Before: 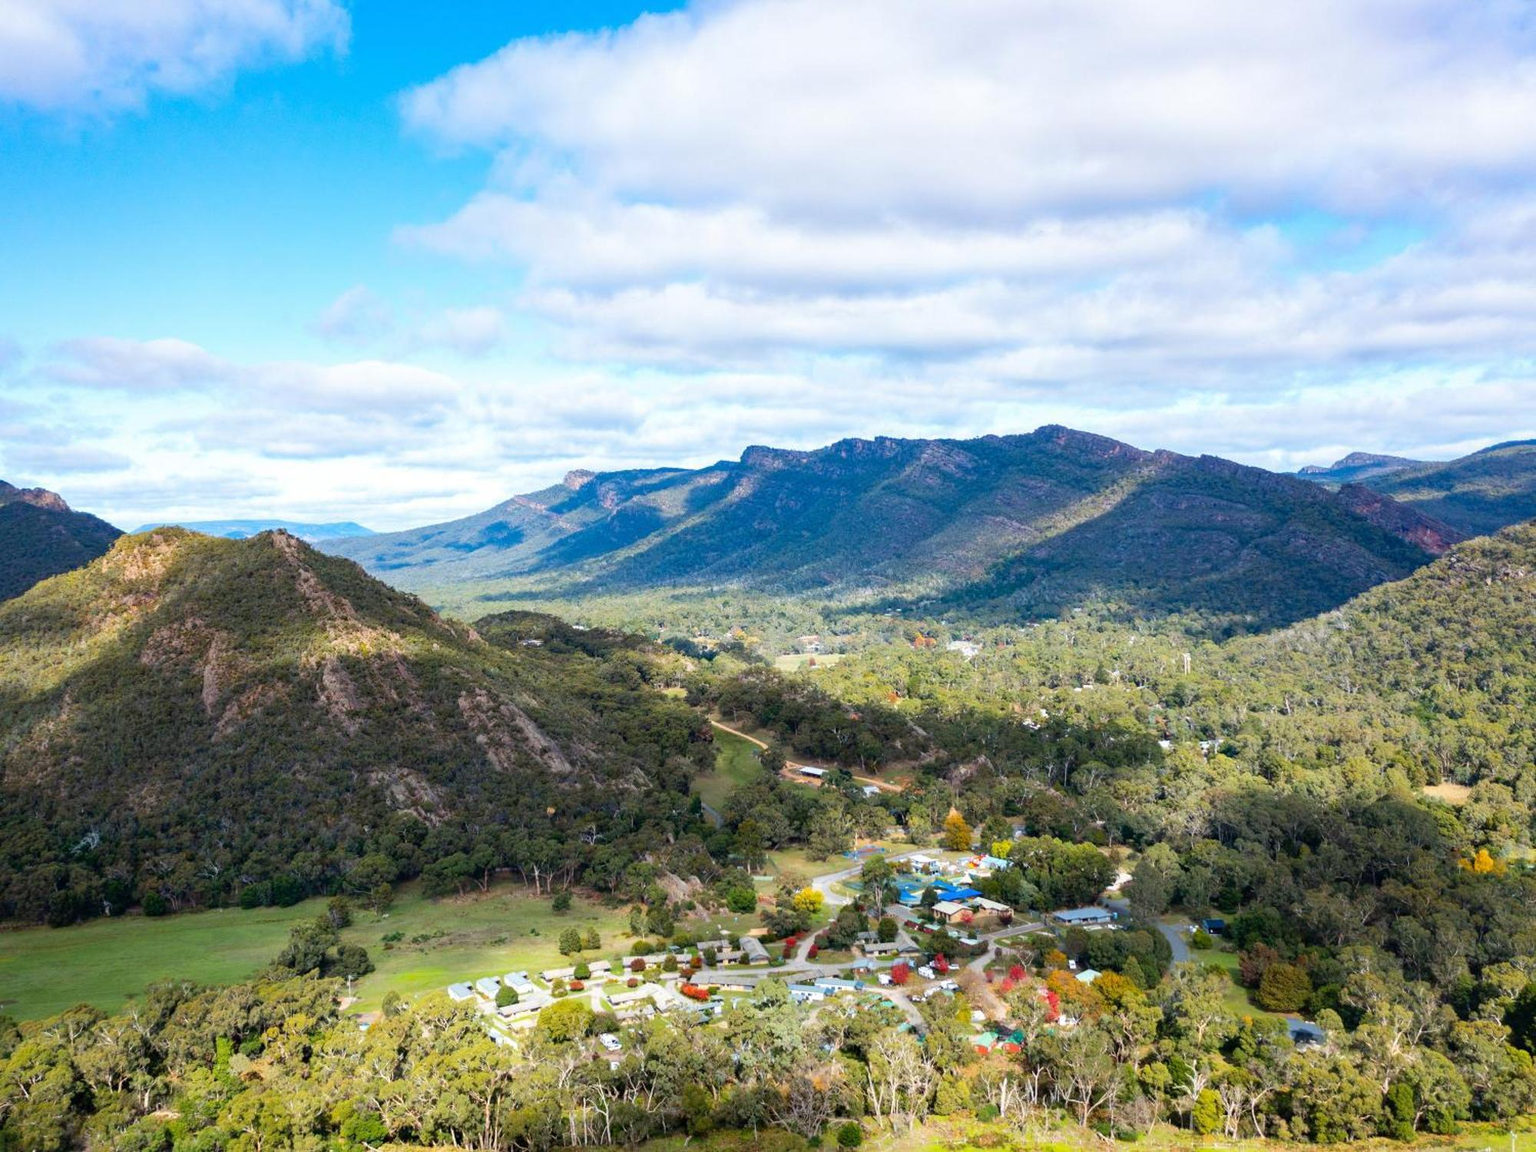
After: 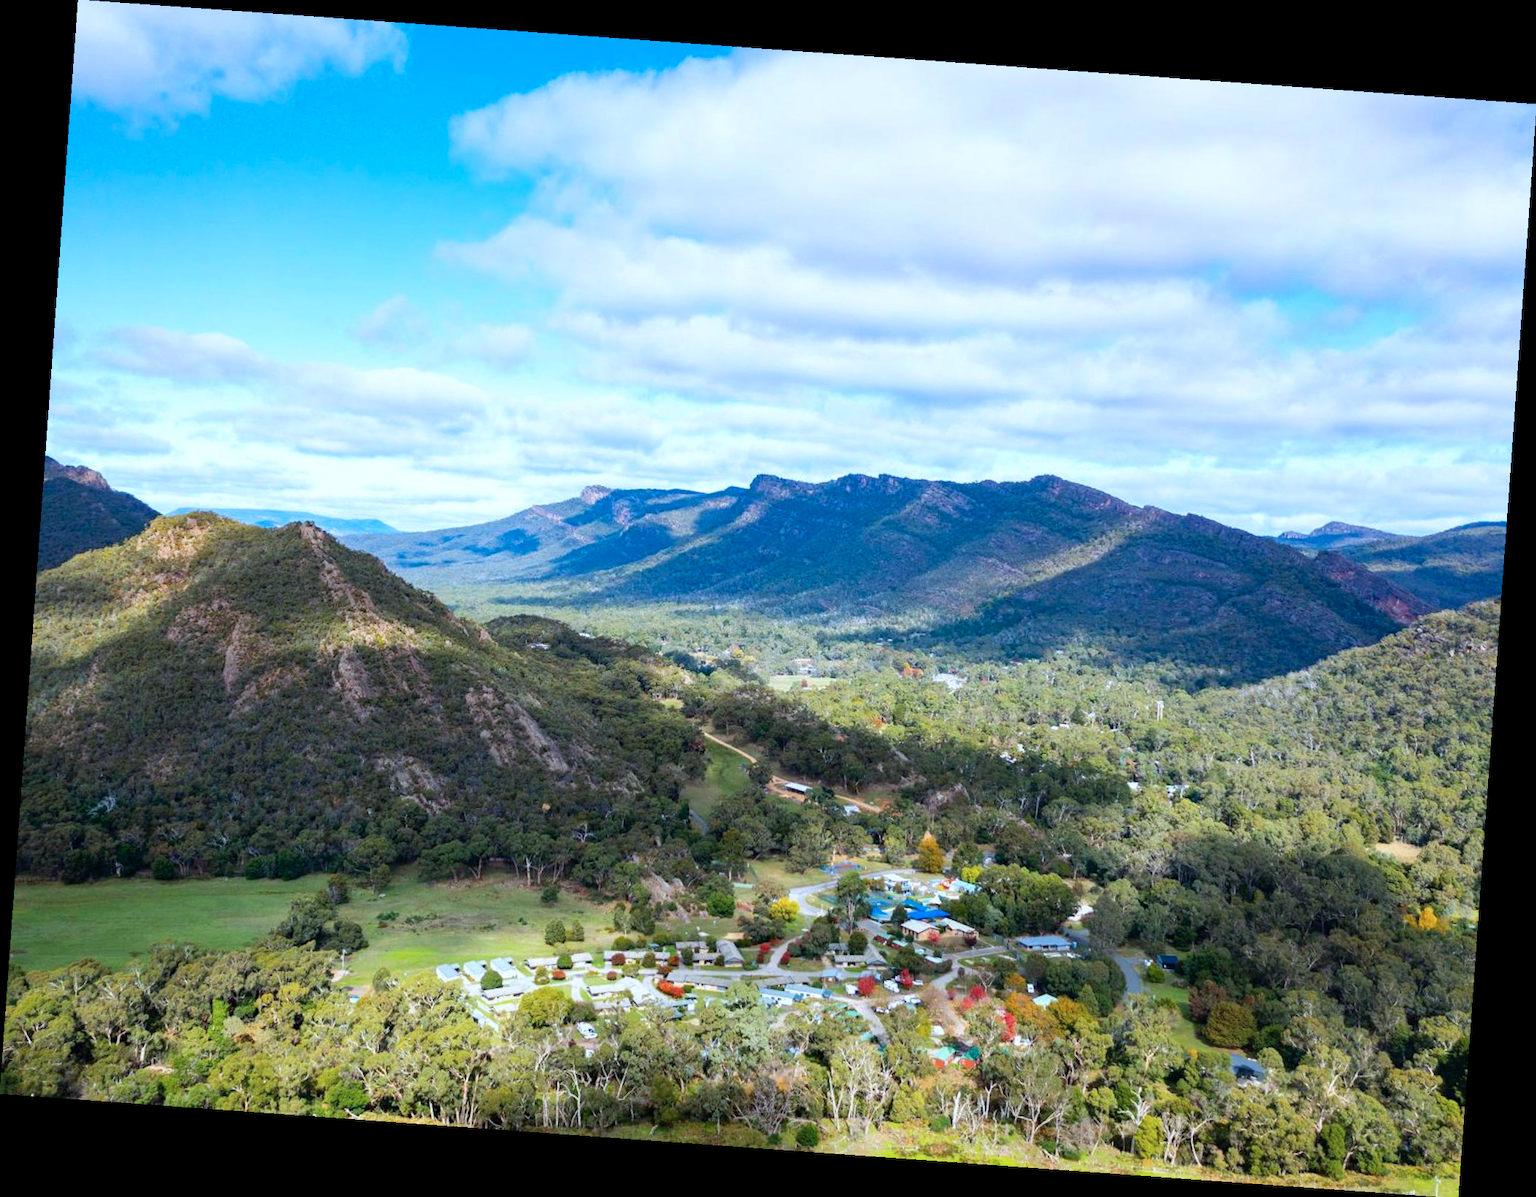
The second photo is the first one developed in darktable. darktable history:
rotate and perspective: rotation 4.1°, automatic cropping off
color calibration: x 0.37, y 0.382, temperature 4313.32 K
